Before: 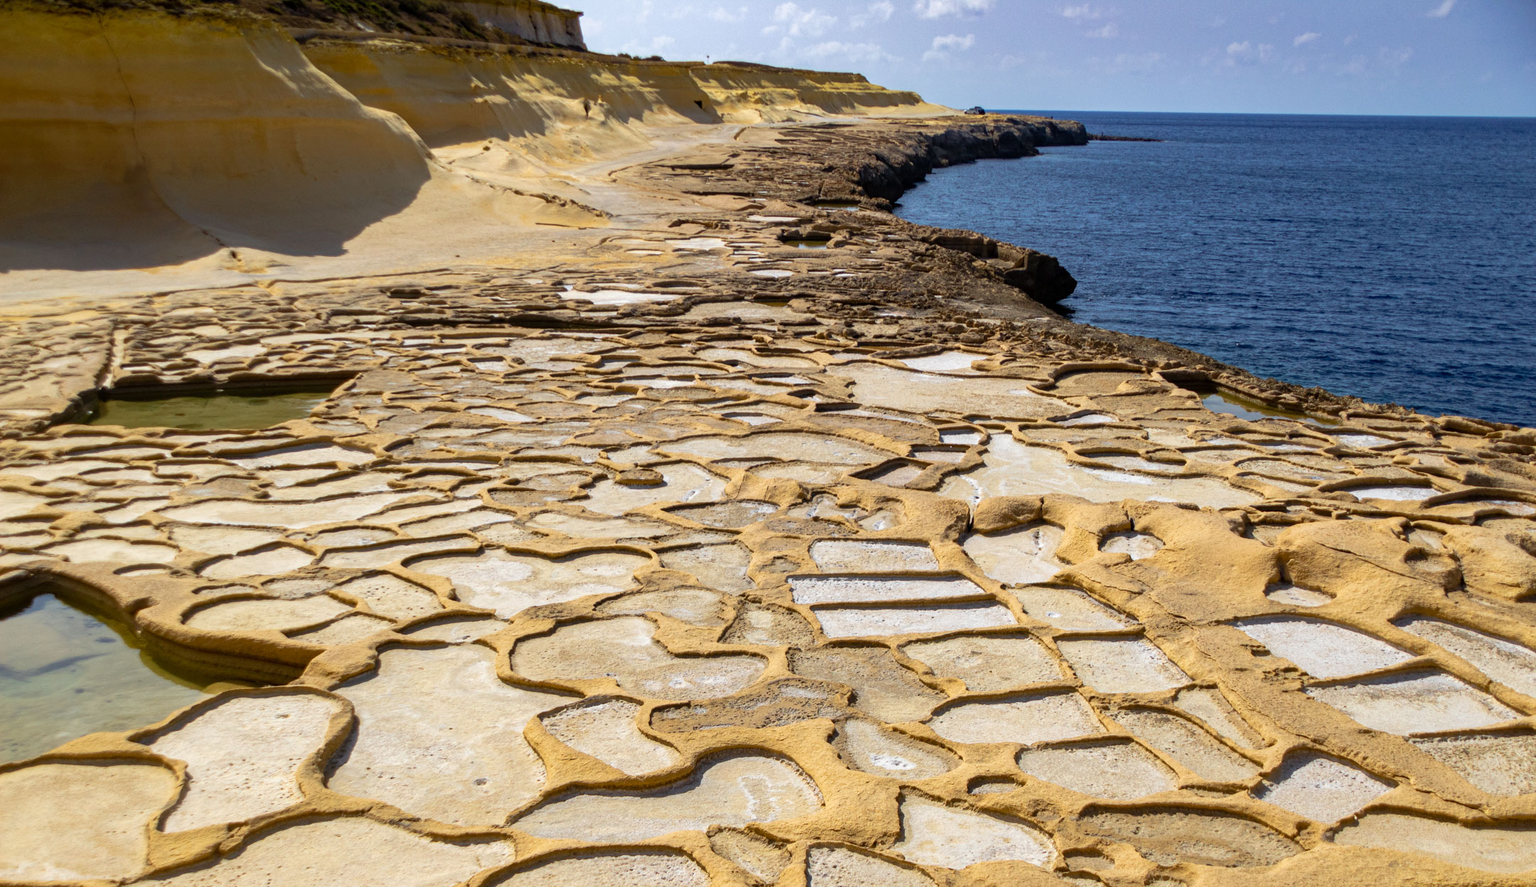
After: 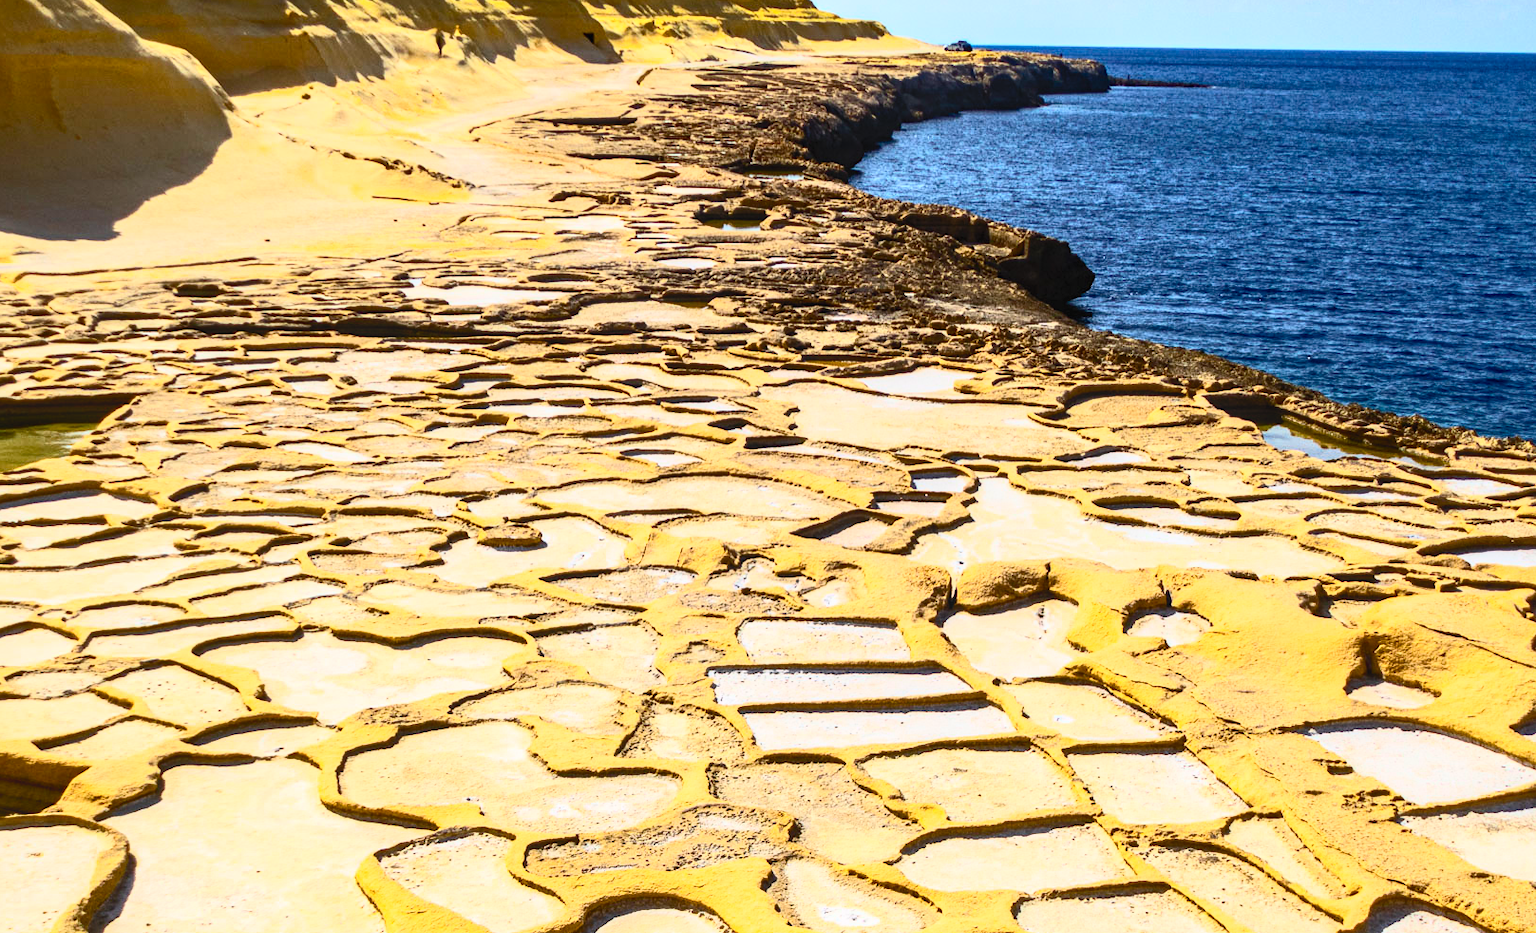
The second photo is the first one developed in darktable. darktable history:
color balance rgb: perceptual saturation grading › global saturation 25%, global vibrance 20%
crop: left 16.768%, top 8.653%, right 8.362%, bottom 12.485%
contrast brightness saturation: contrast 0.62, brightness 0.34, saturation 0.14
local contrast: detail 115%
